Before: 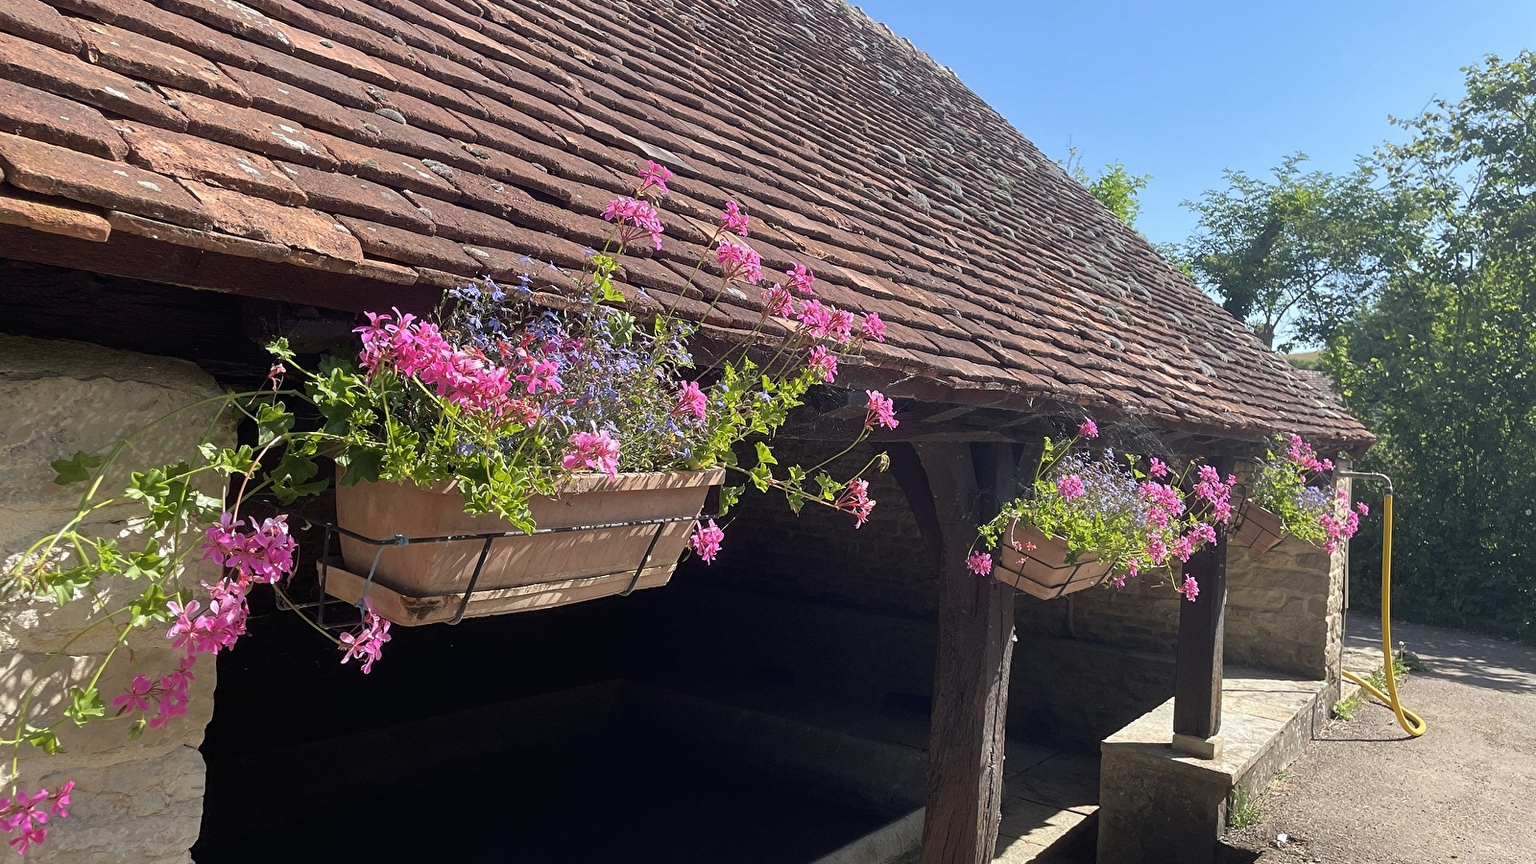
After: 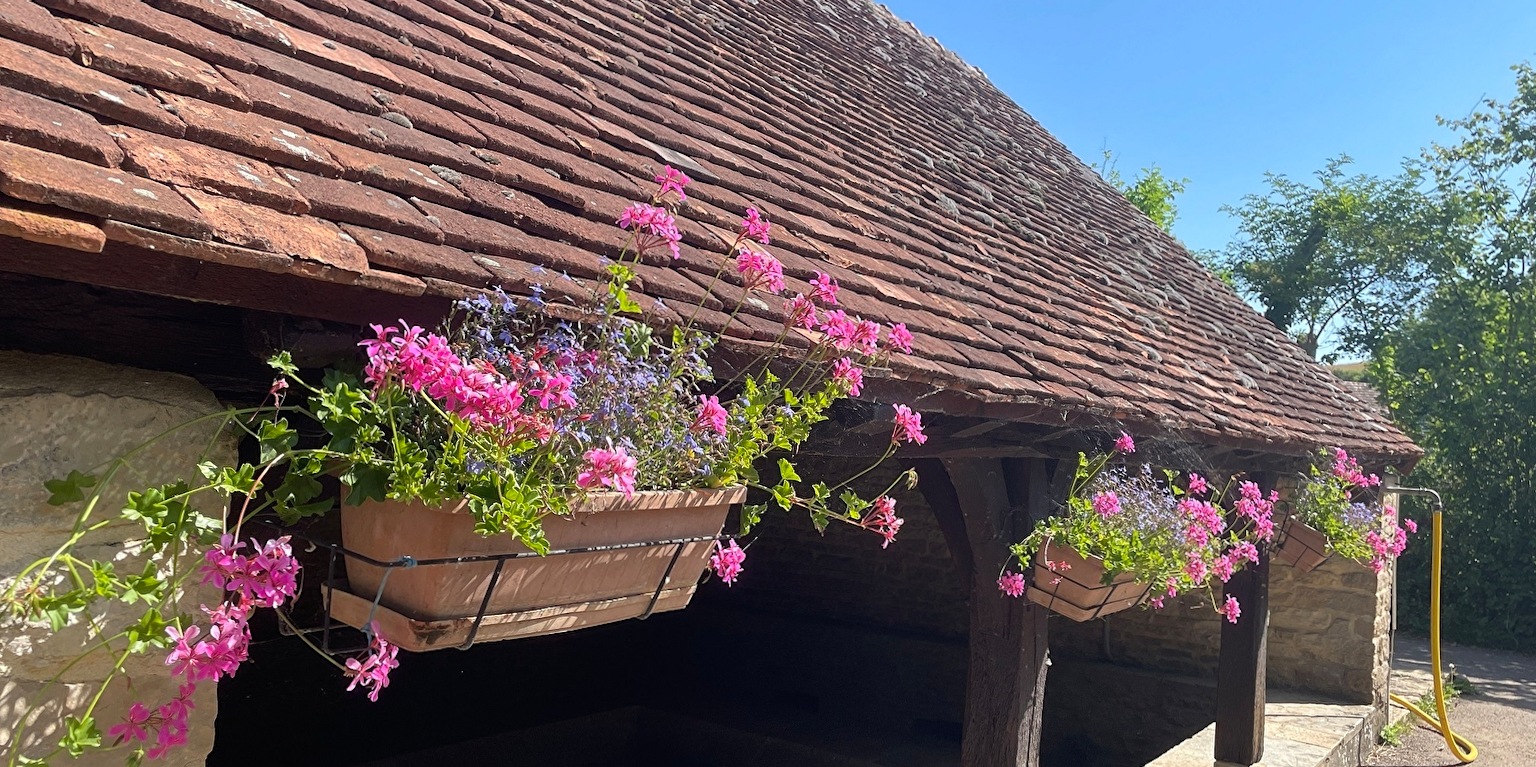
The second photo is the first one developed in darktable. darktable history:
tone equalizer: on, module defaults
crop and rotate: angle 0.2°, left 0.275%, right 3.127%, bottom 14.18%
